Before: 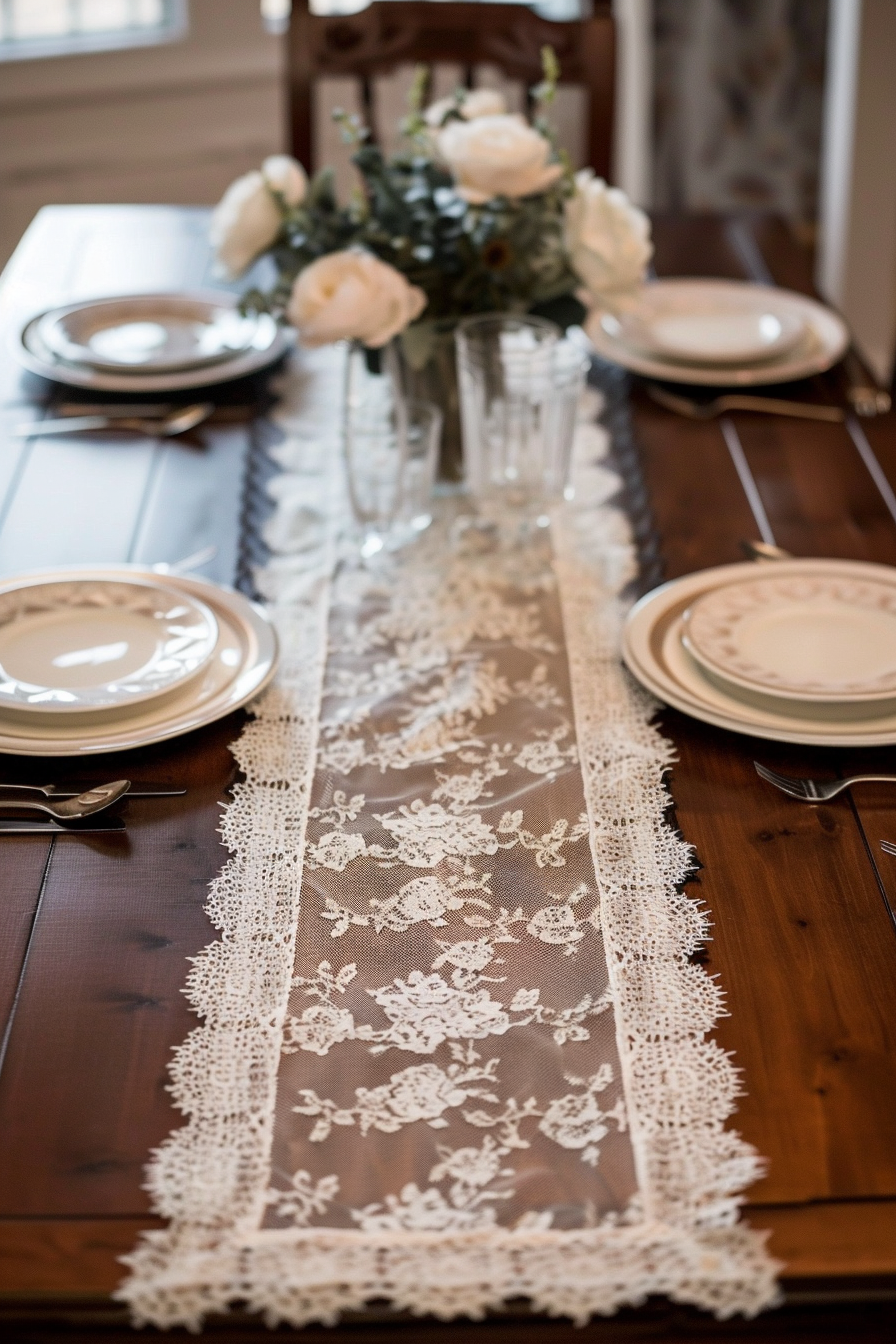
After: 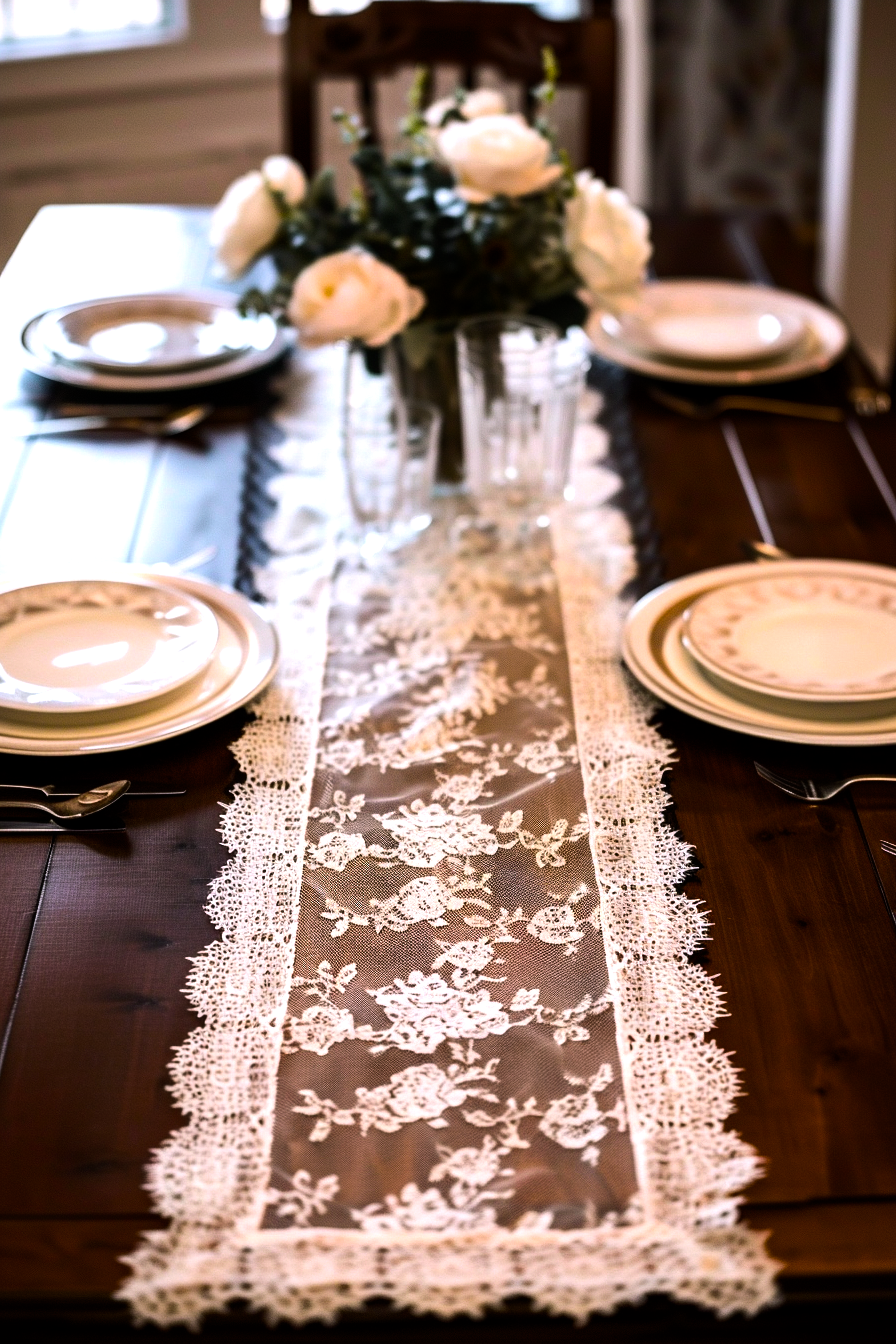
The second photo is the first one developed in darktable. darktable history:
color balance rgb: highlights gain › chroma 2.065%, highlights gain › hue 289.65°, linear chroma grading › global chroma 14.623%, perceptual saturation grading › global saturation 29.619%, global vibrance 25%, contrast 10.431%
exposure: exposure -0.489 EV, compensate highlight preservation false
tone equalizer: -8 EV -1.07 EV, -7 EV -1 EV, -6 EV -0.848 EV, -5 EV -0.552 EV, -3 EV 0.601 EV, -2 EV 0.843 EV, -1 EV 1.01 EV, +0 EV 1.06 EV, edges refinement/feathering 500, mask exposure compensation -1.57 EV, preserve details no
